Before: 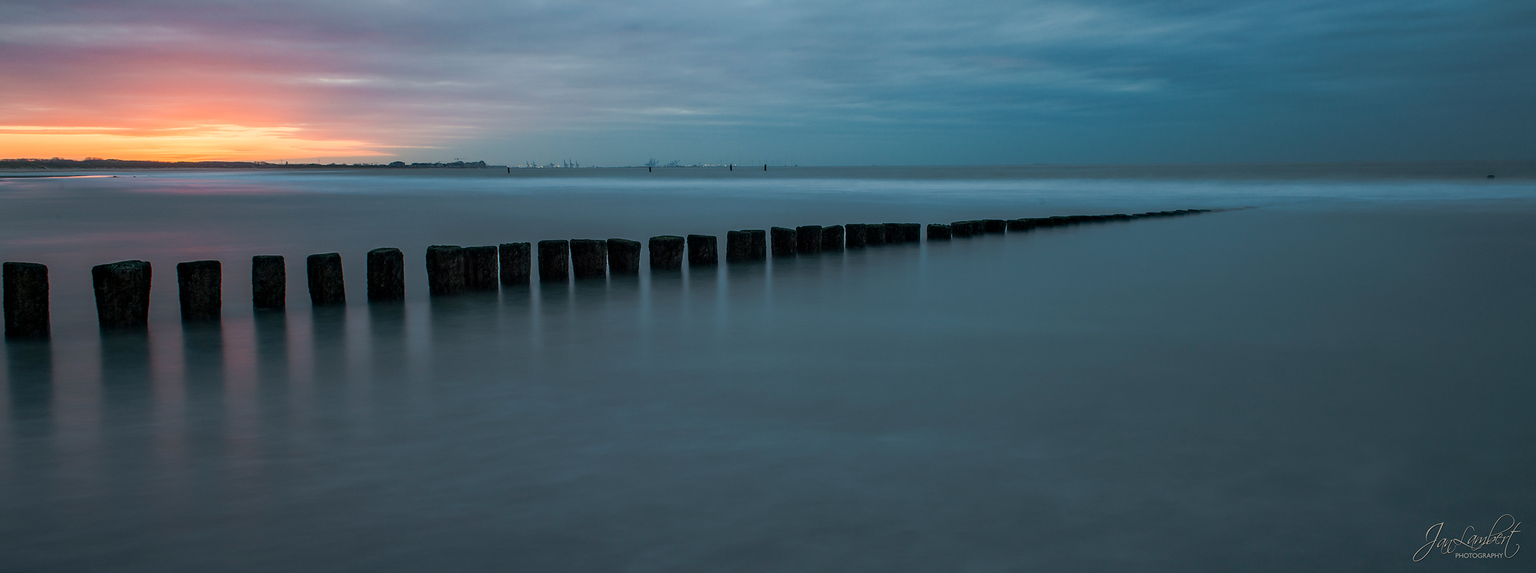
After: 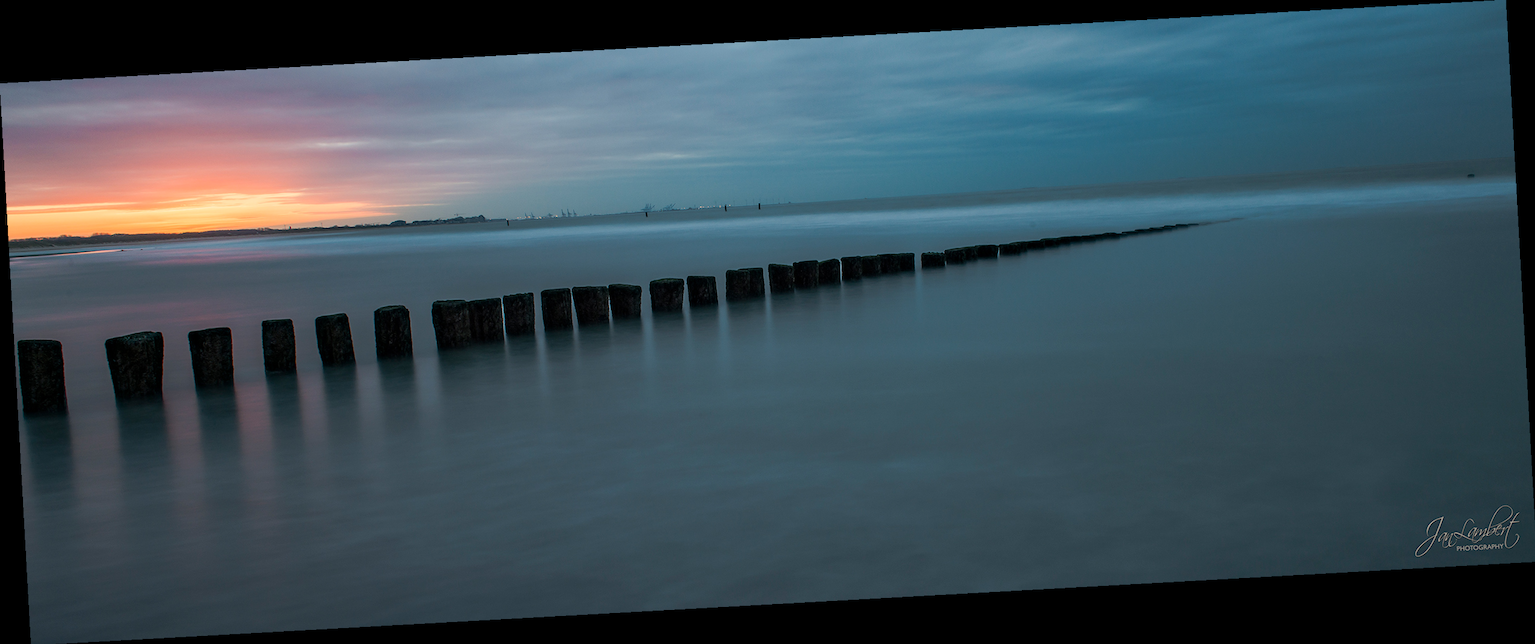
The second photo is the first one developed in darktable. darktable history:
rotate and perspective: rotation -3.18°, automatic cropping off
tone equalizer: on, module defaults
